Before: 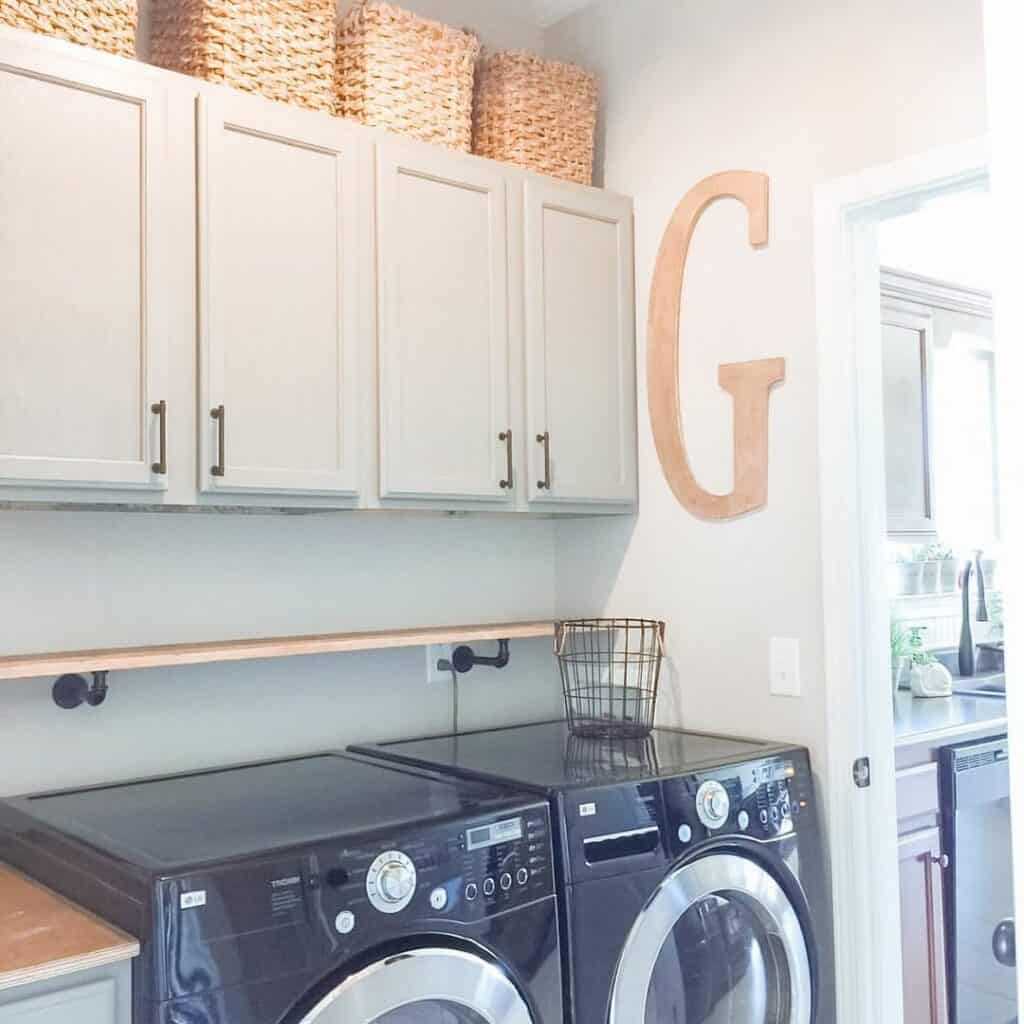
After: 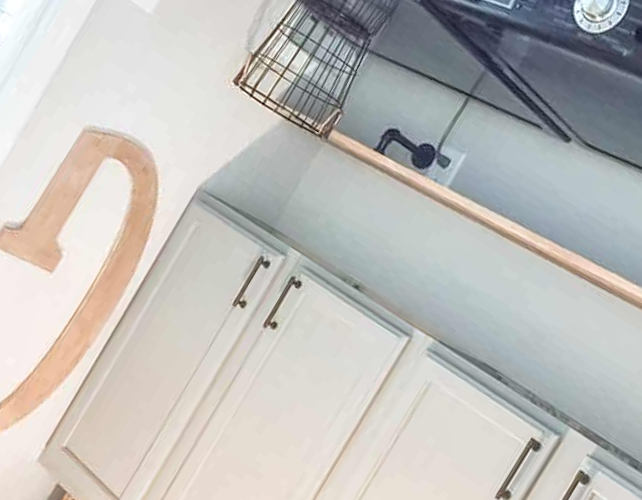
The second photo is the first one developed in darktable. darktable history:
local contrast: on, module defaults
sharpen: amount 0.218
crop and rotate: angle 148.42°, left 9.151%, top 15.618%, right 4.527%, bottom 17.093%
